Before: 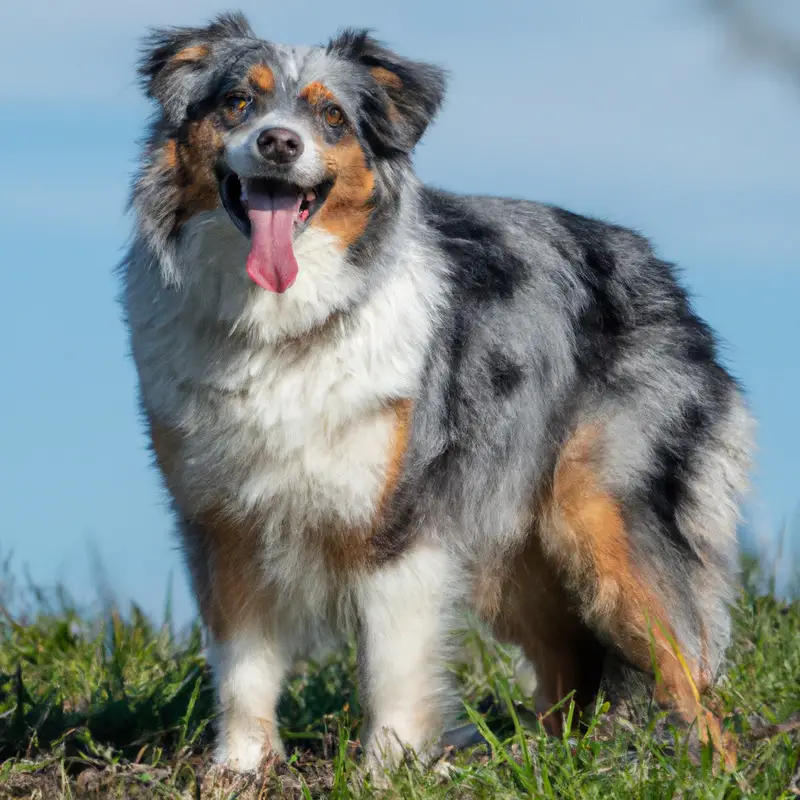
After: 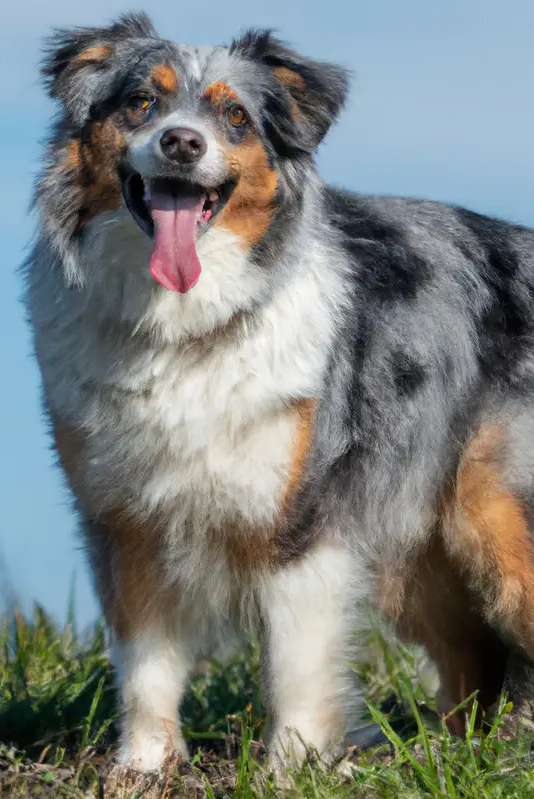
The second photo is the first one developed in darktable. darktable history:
crop and rotate: left 12.296%, right 20.834%
